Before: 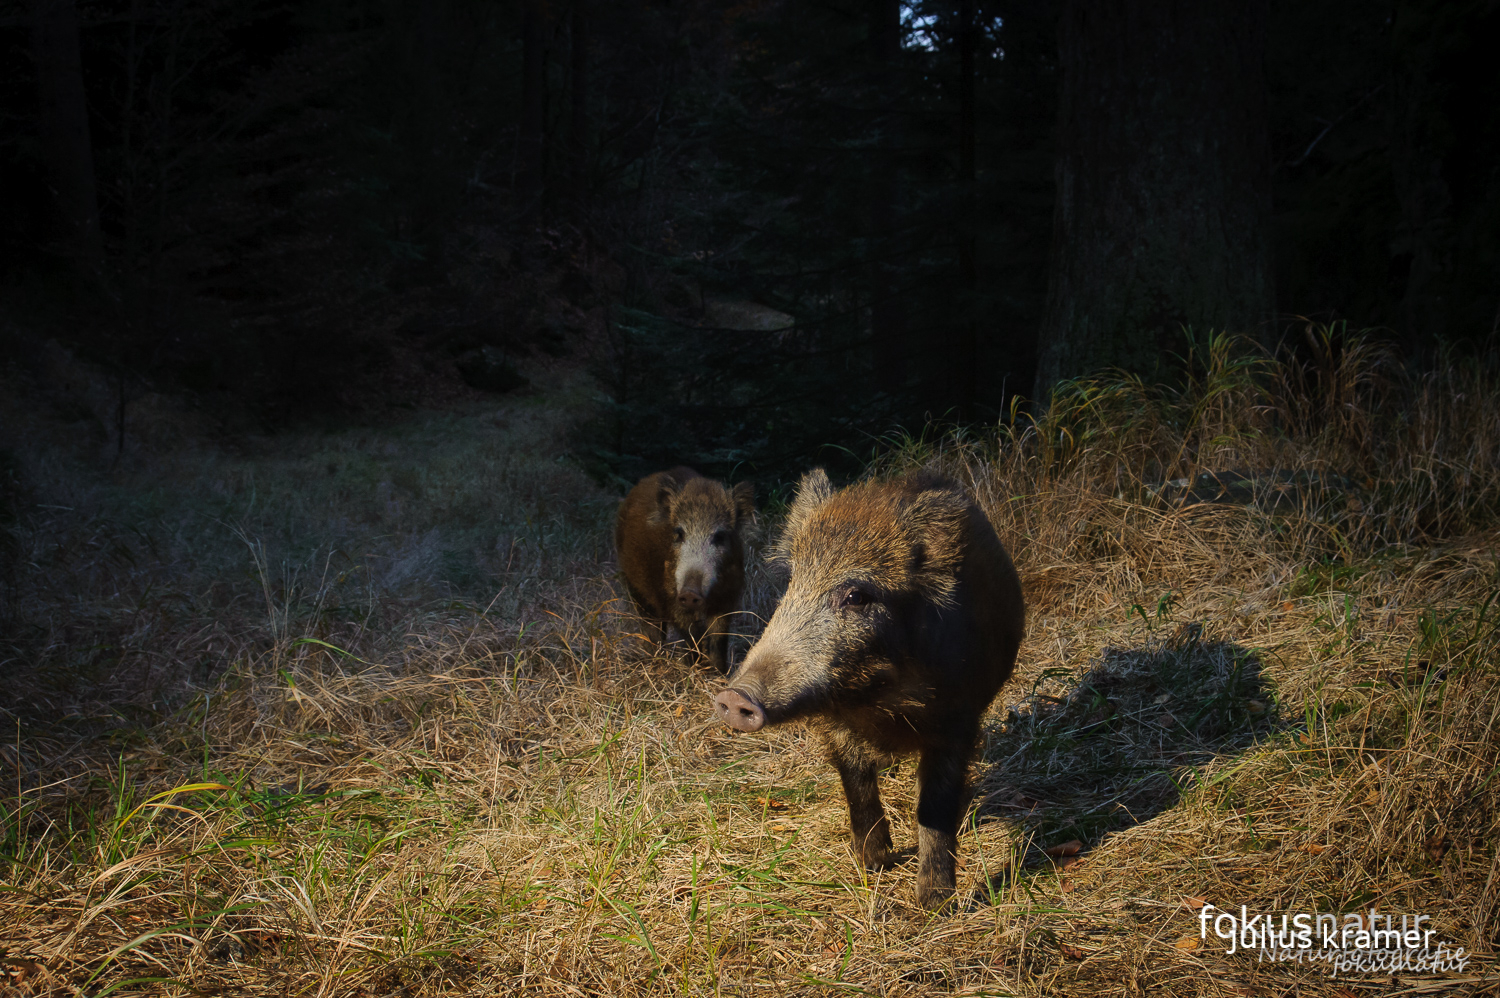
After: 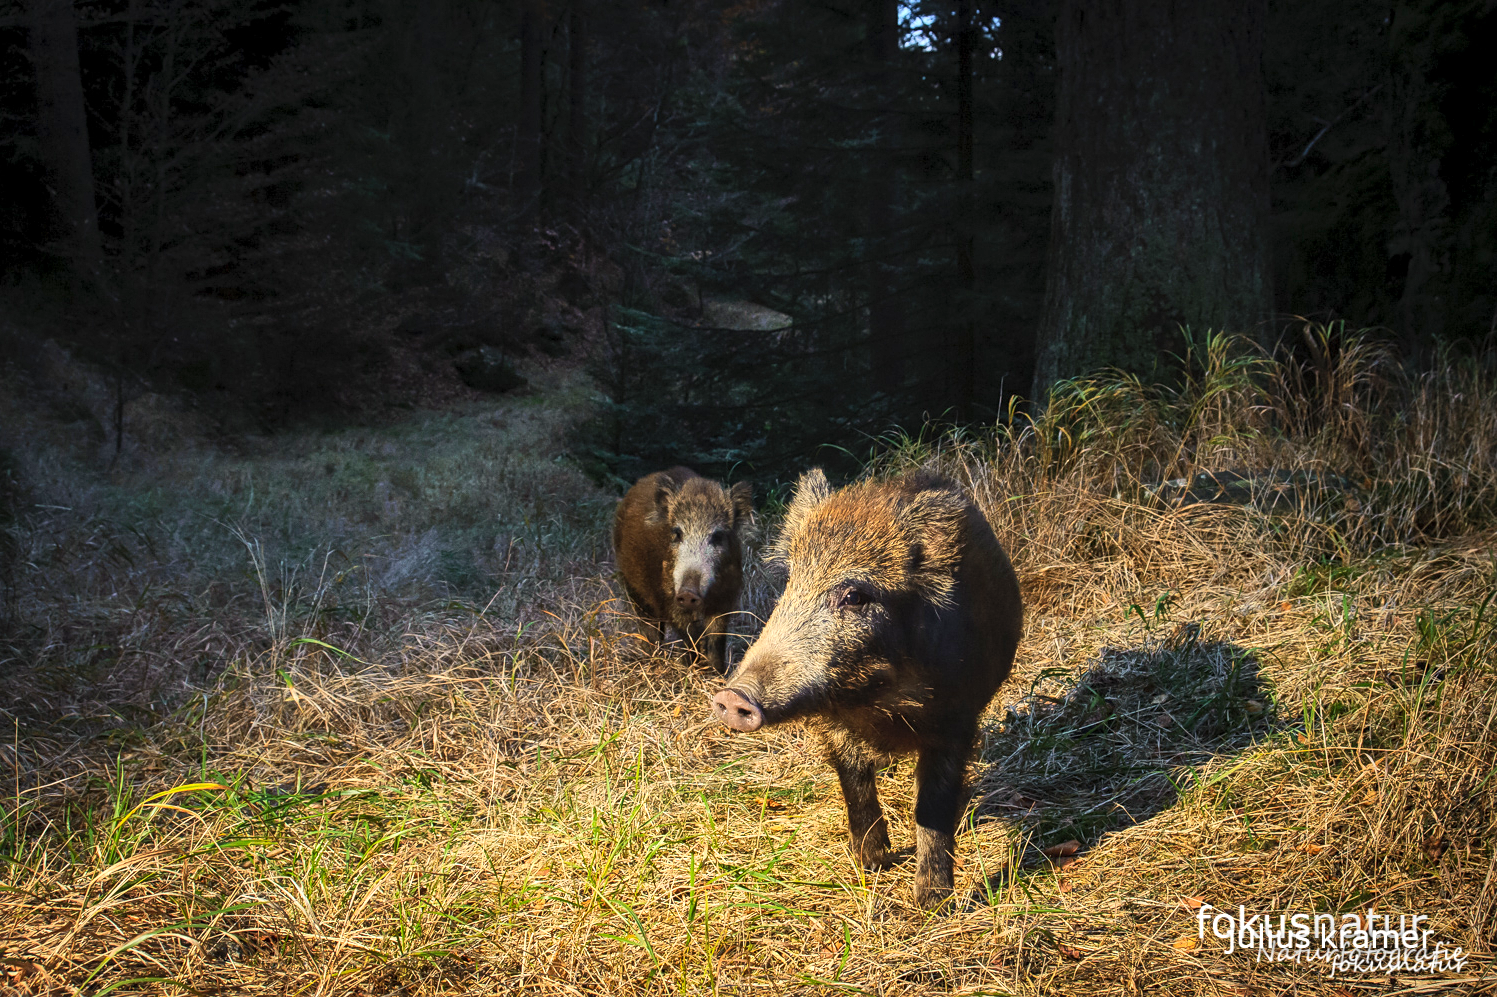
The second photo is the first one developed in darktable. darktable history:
exposure: exposure 0.491 EV, compensate highlight preservation false
shadows and highlights: shadows 32.49, highlights -46.61, compress 49.84%, soften with gaussian
crop and rotate: left 0.194%, bottom 0.002%
sharpen: amount 0.211
local contrast: on, module defaults
contrast brightness saturation: contrast 0.196, brightness 0.16, saturation 0.224
